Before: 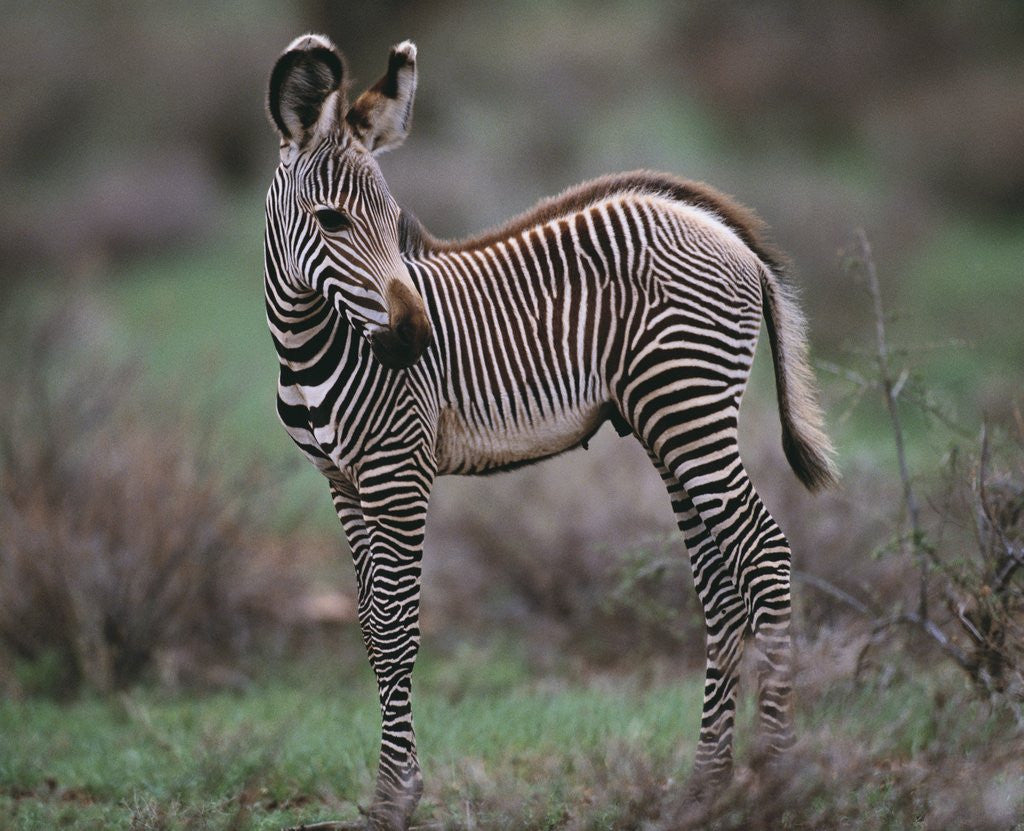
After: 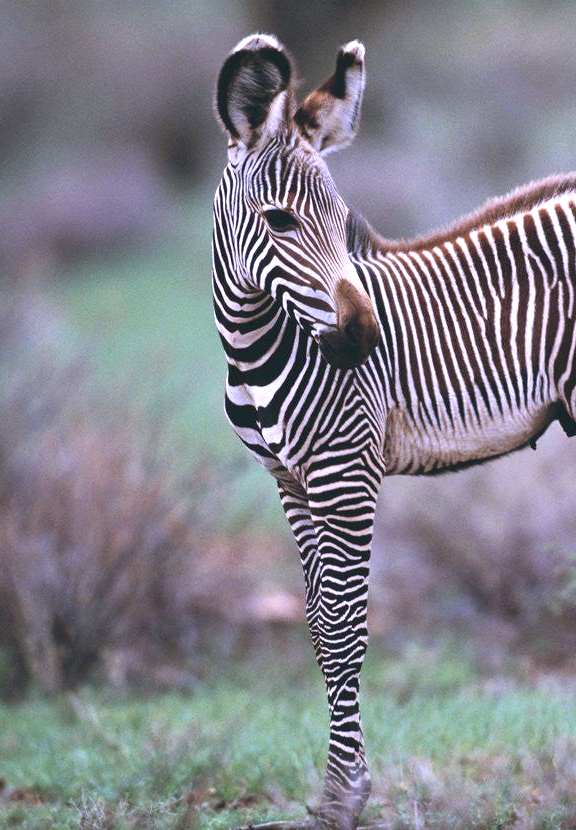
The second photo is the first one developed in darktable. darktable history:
color calibration: output R [0.999, 0.026, -0.11, 0], output G [-0.019, 1.037, -0.099, 0], output B [0.022, -0.023, 0.902, 0], illuminant custom, x 0.367, y 0.392, temperature 4437.75 K, clip negative RGB from gamut false
crop: left 5.114%, right 38.589%
exposure: exposure 1 EV, compensate highlight preservation false
